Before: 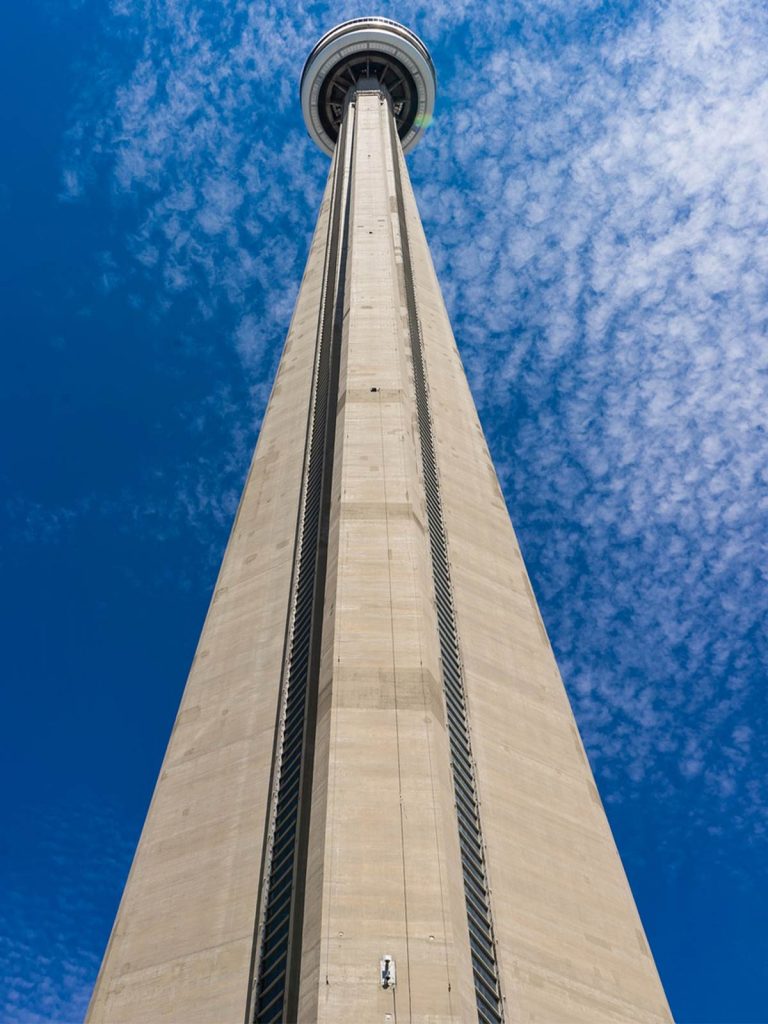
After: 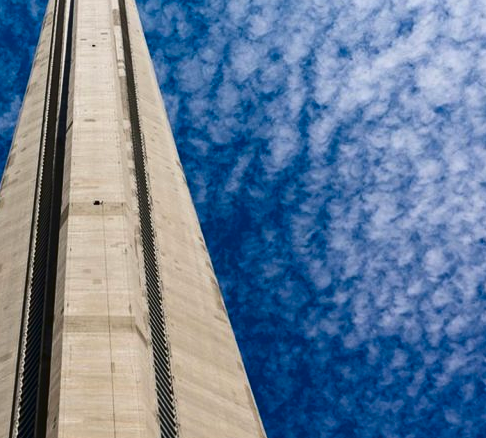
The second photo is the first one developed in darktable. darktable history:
color calibration: illuminant same as pipeline (D50), adaptation none (bypass), x 0.333, y 0.335, temperature 5003.22 K
contrast brightness saturation: contrast 0.195, brightness -0.228, saturation 0.108
crop: left 36.081%, top 18.339%, right 0.524%, bottom 38.828%
